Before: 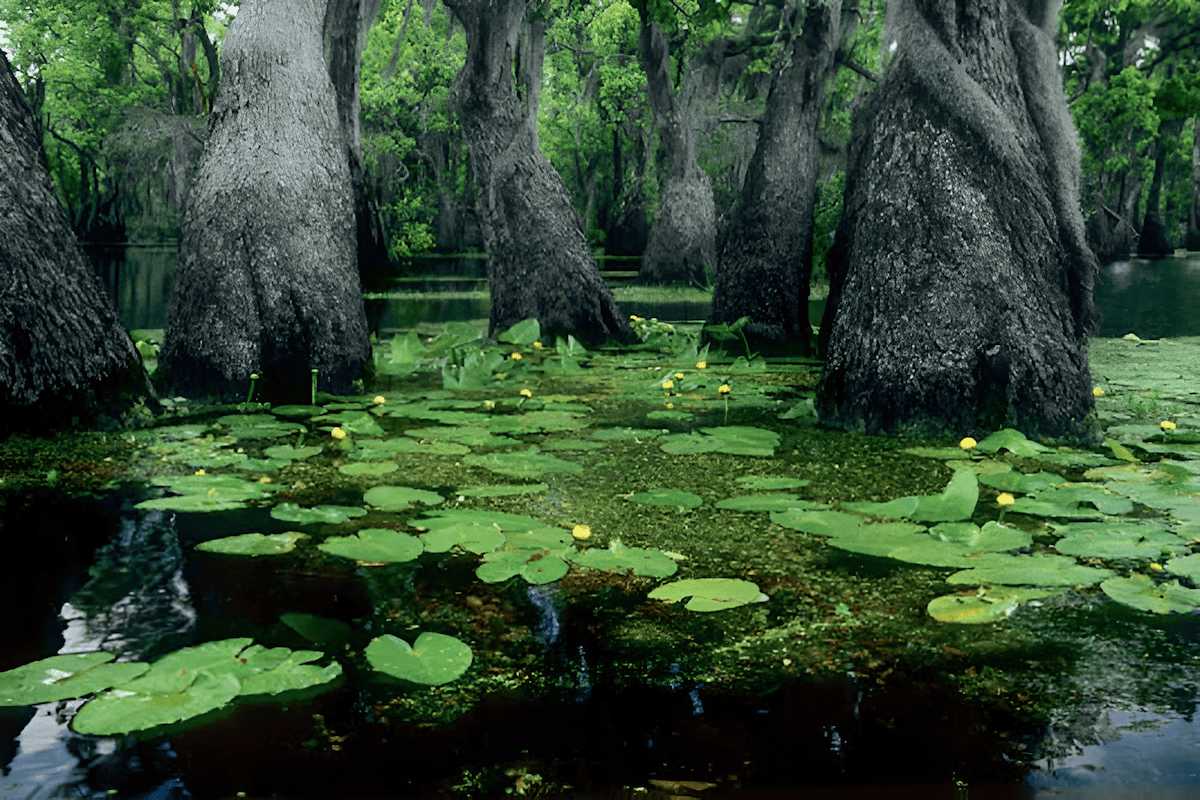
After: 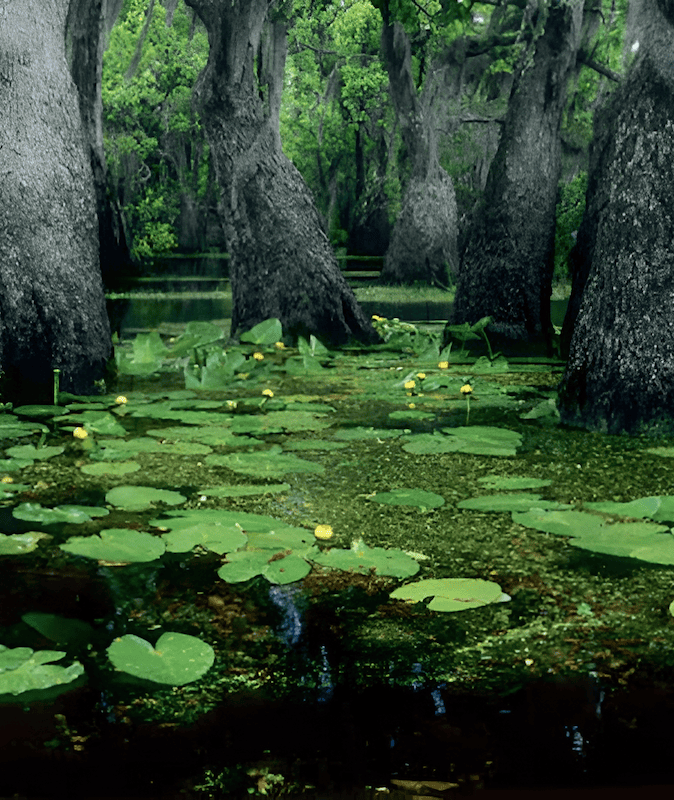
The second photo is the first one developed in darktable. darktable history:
crop: left 21.56%, right 22.224%
contrast brightness saturation: saturation -0.025
